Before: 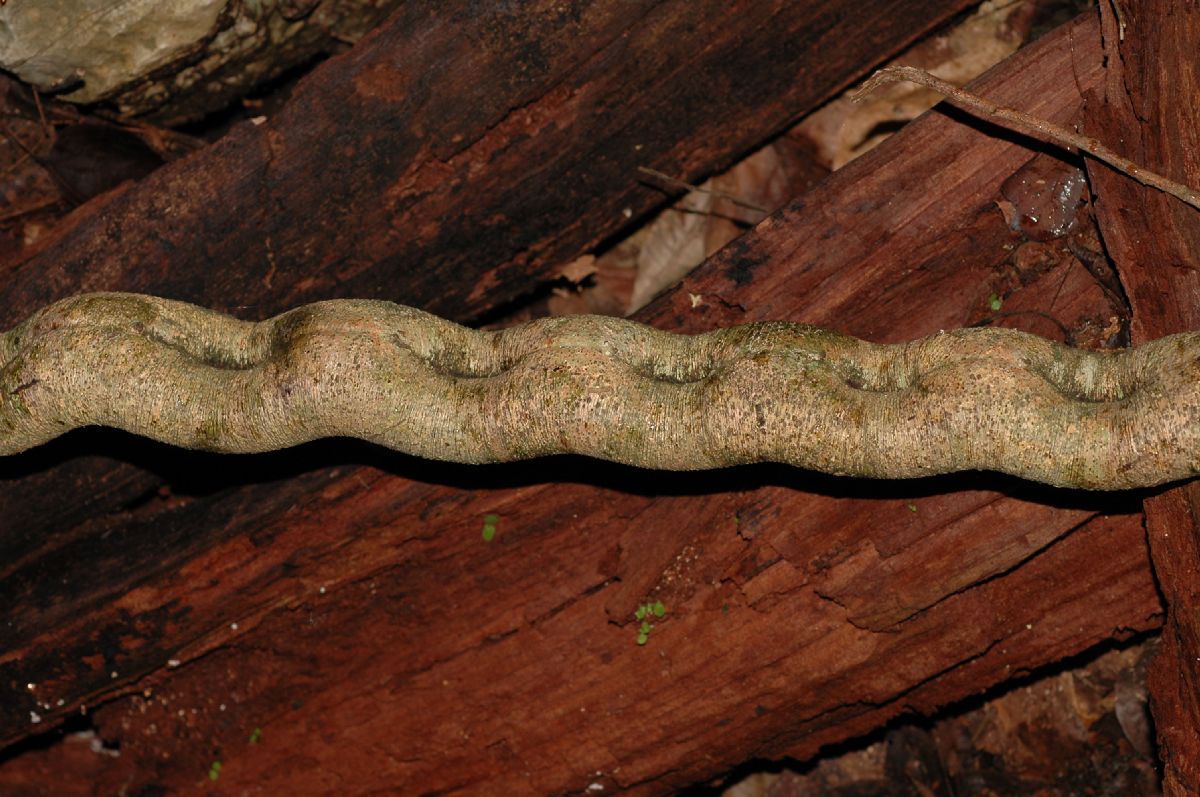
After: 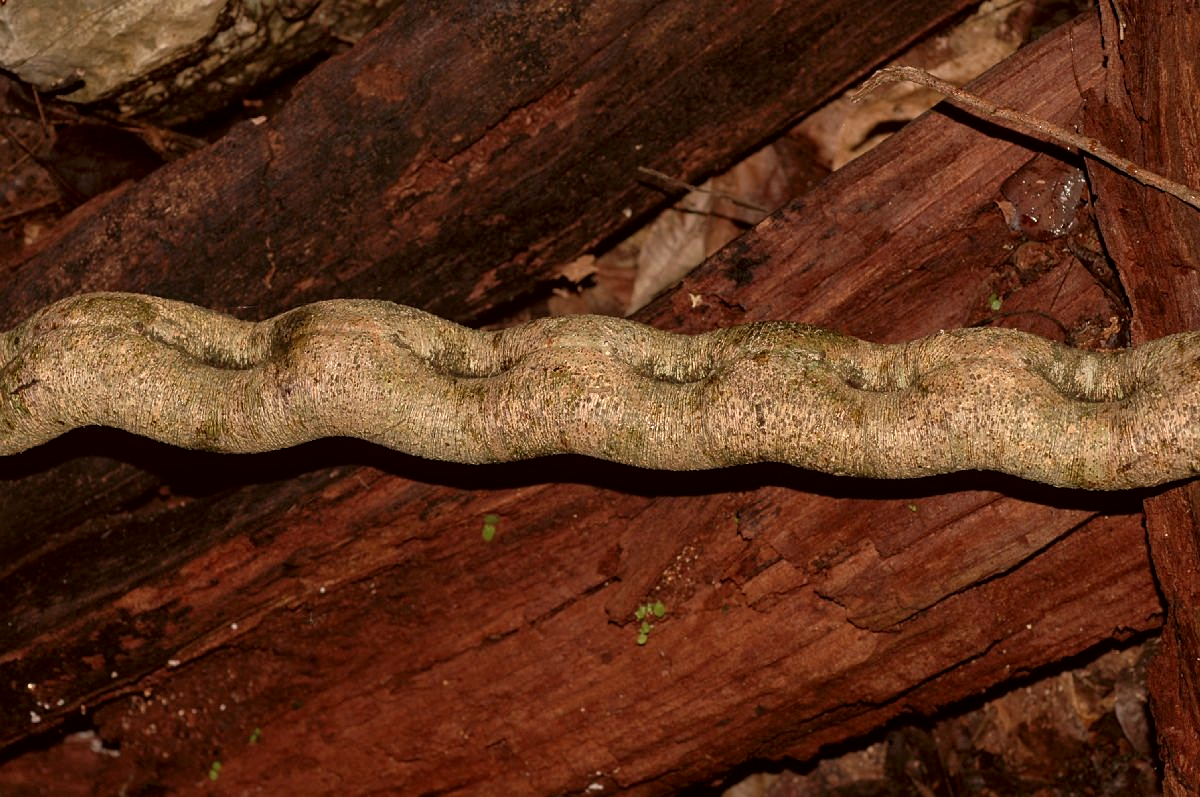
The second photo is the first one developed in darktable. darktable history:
local contrast: on, module defaults
sharpen: radius 1.316, amount 0.294, threshold 0.079
color correction: highlights a* 6.69, highlights b* 7.87, shadows a* 5.94, shadows b* 7.16, saturation 0.888
